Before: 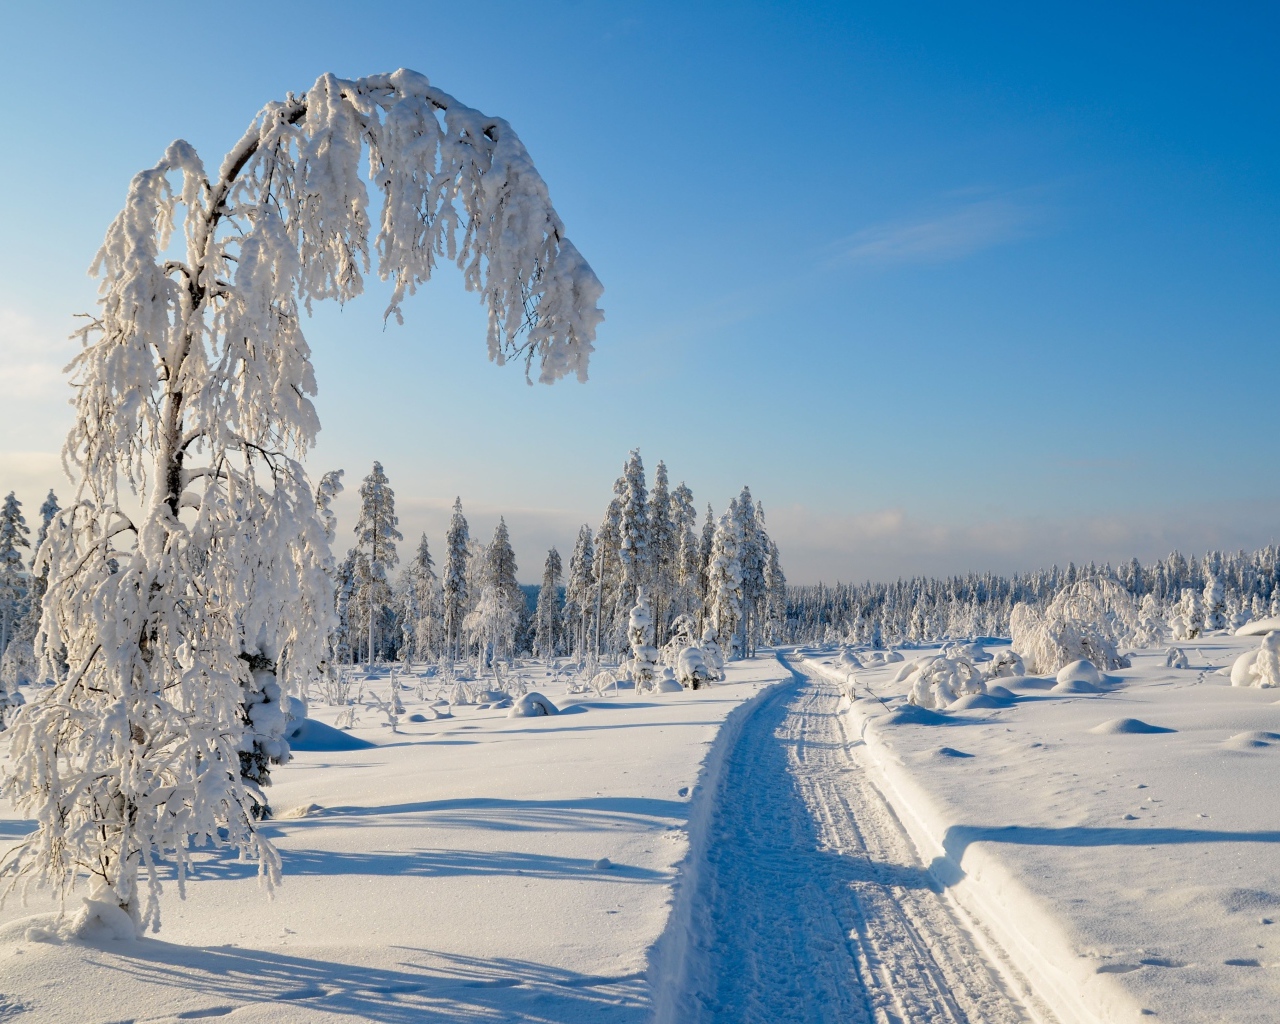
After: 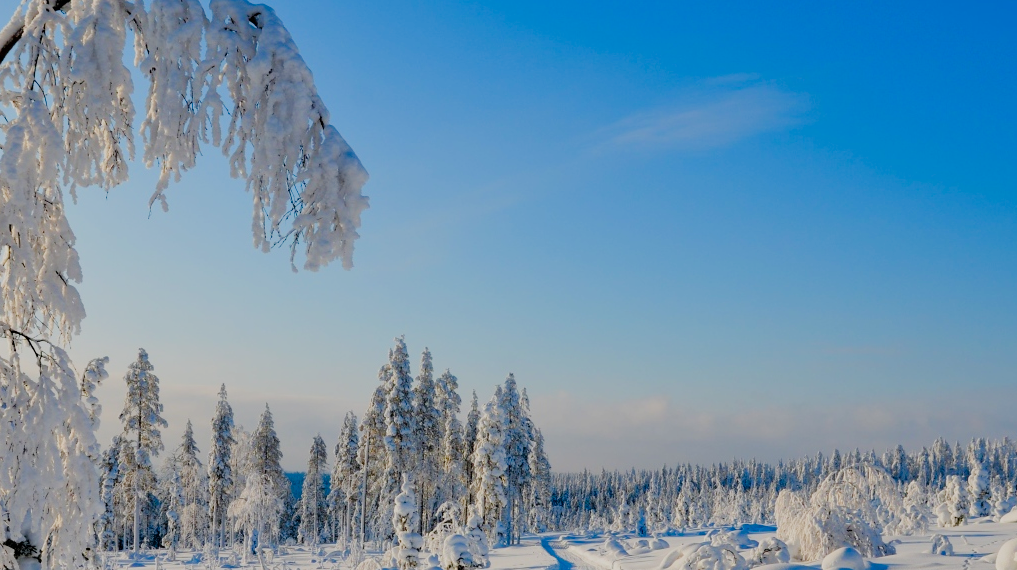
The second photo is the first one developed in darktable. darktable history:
crop: left 18.38%, top 11.092%, right 2.134%, bottom 33.217%
color correction: saturation 1.32
color balance rgb: perceptual saturation grading › global saturation 20%, perceptual saturation grading › highlights -25%, perceptual saturation grading › shadows 50%, global vibrance -25%
filmic rgb: black relative exposure -7.65 EV, white relative exposure 4.56 EV, hardness 3.61
